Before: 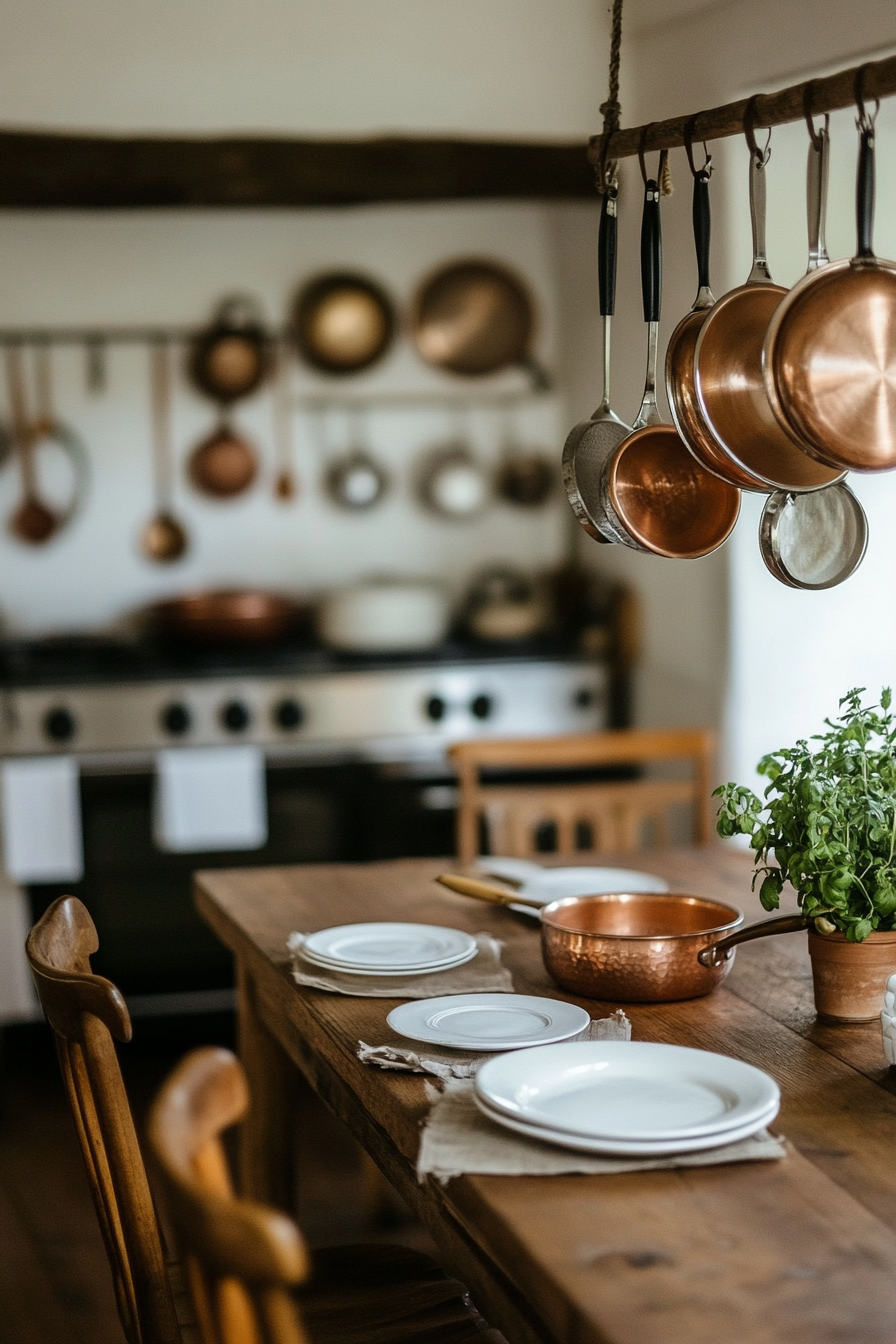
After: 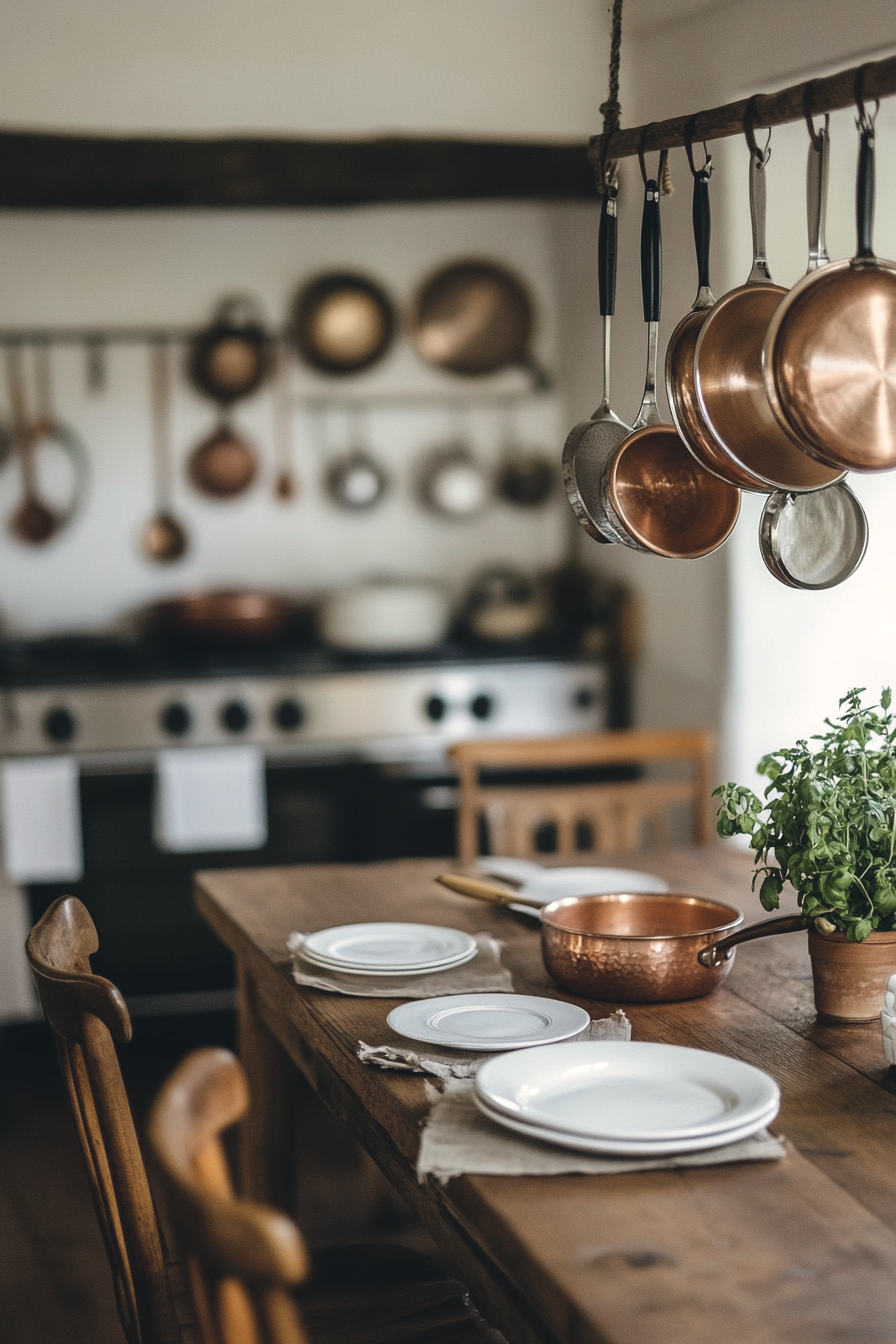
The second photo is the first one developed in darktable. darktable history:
color correction: highlights a* 2.88, highlights b* 4.99, shadows a* -1.96, shadows b* -4.86, saturation 0.794
exposure: black level correction -0.007, exposure 0.069 EV, compensate highlight preservation false
